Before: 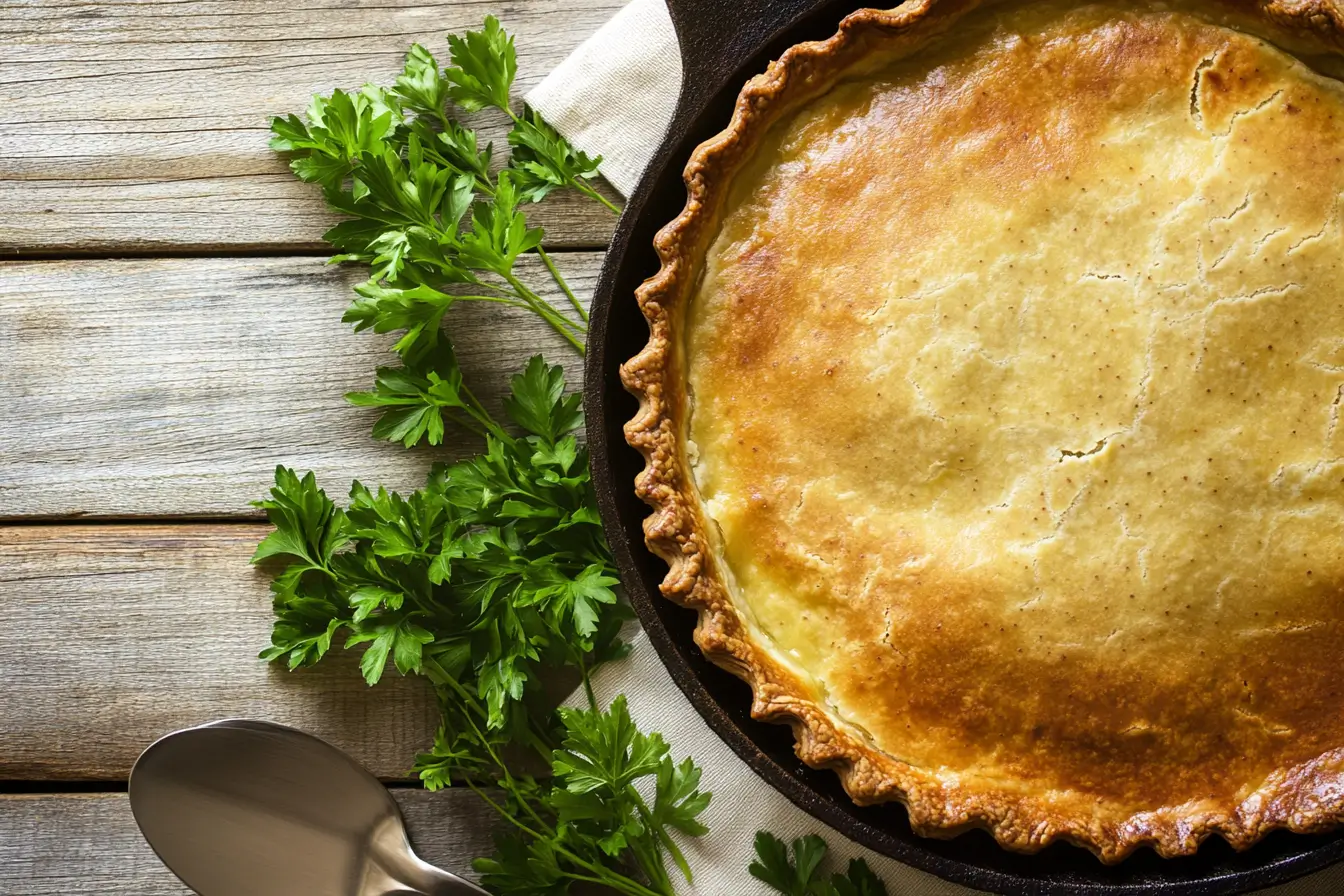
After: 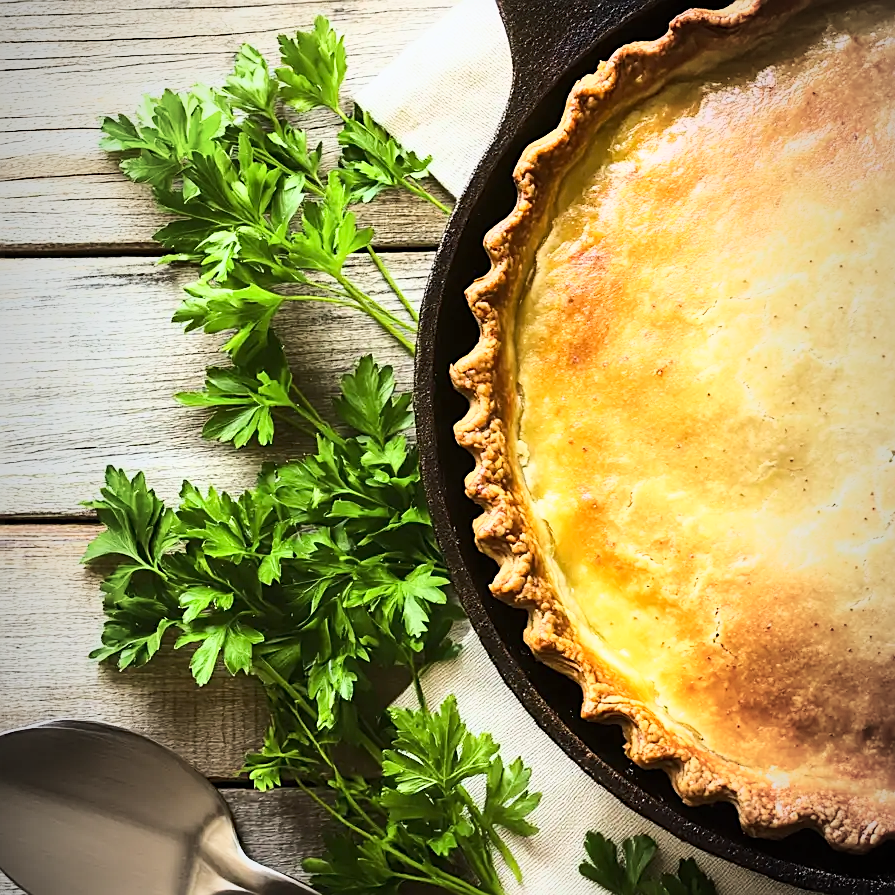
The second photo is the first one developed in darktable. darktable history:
sharpen: on, module defaults
vignetting: fall-off start 97%, fall-off radius 100%, width/height ratio 0.609, unbound false
tone equalizer: -8 EV -0.417 EV, -7 EV -0.389 EV, -6 EV -0.333 EV, -5 EV -0.222 EV, -3 EV 0.222 EV, -2 EV 0.333 EV, -1 EV 0.389 EV, +0 EV 0.417 EV, edges refinement/feathering 500, mask exposure compensation -1.57 EV, preserve details no
crop and rotate: left 12.673%, right 20.66%
base curve: curves: ch0 [(0, 0) (0.025, 0.046) (0.112, 0.277) (0.467, 0.74) (0.814, 0.929) (1, 0.942)]
white balance: red 0.986, blue 1.01
exposure: compensate highlight preservation false
